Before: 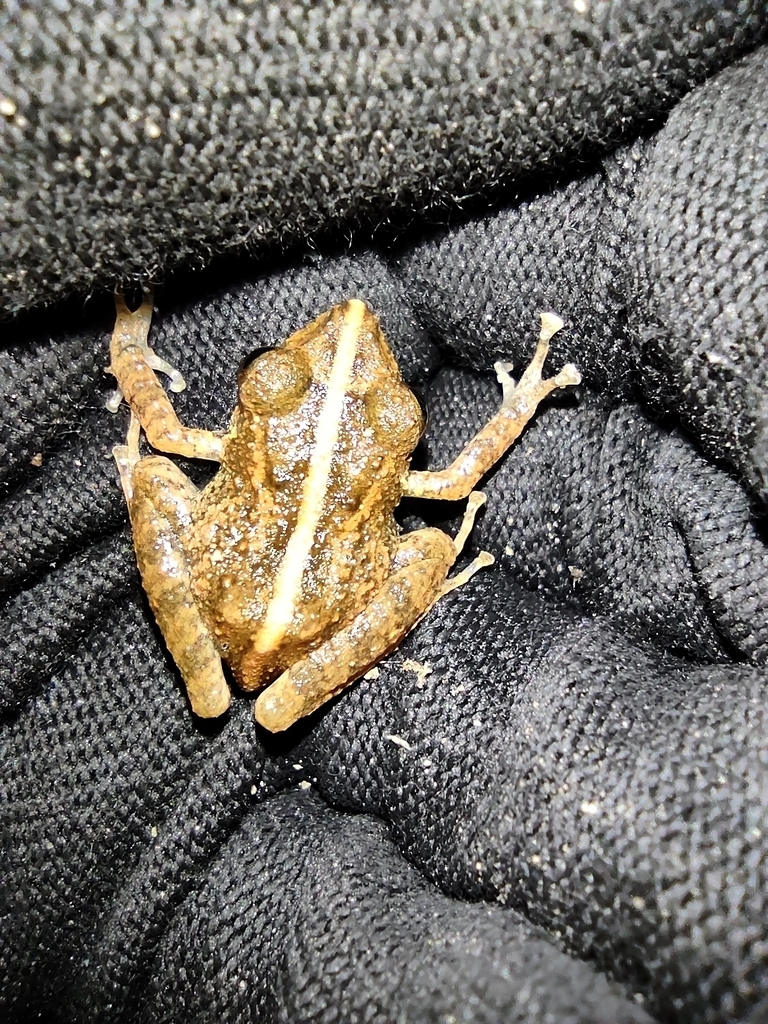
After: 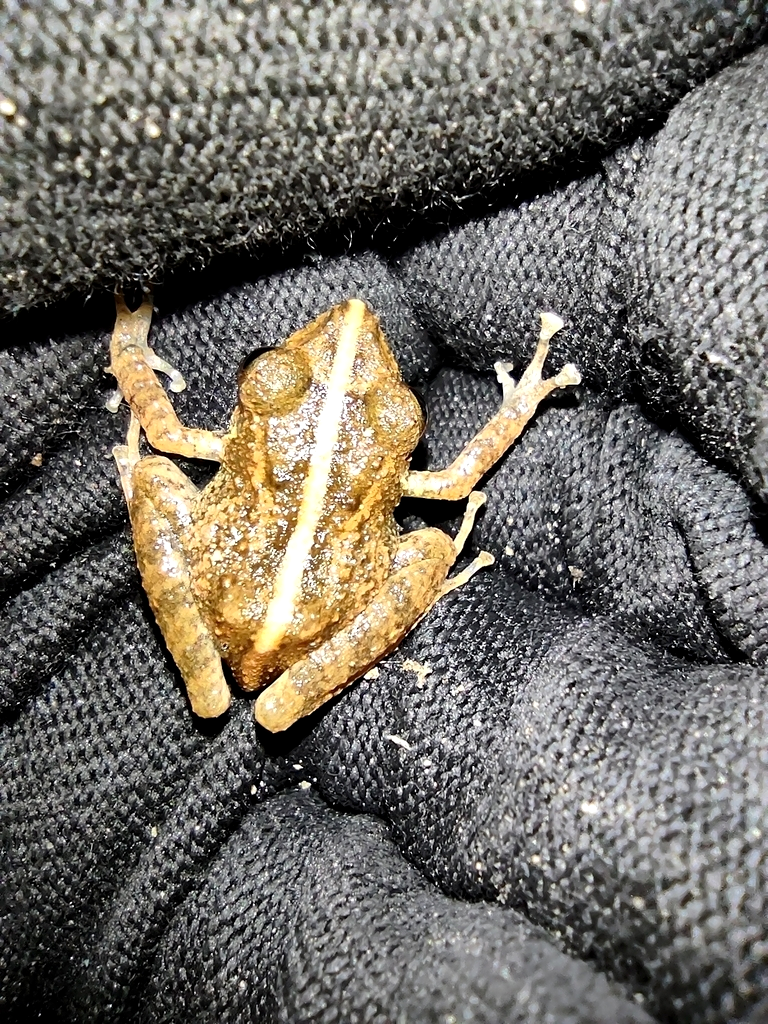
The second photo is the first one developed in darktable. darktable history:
exposure: black level correction 0.002, exposure 0.146 EV, compensate highlight preservation false
